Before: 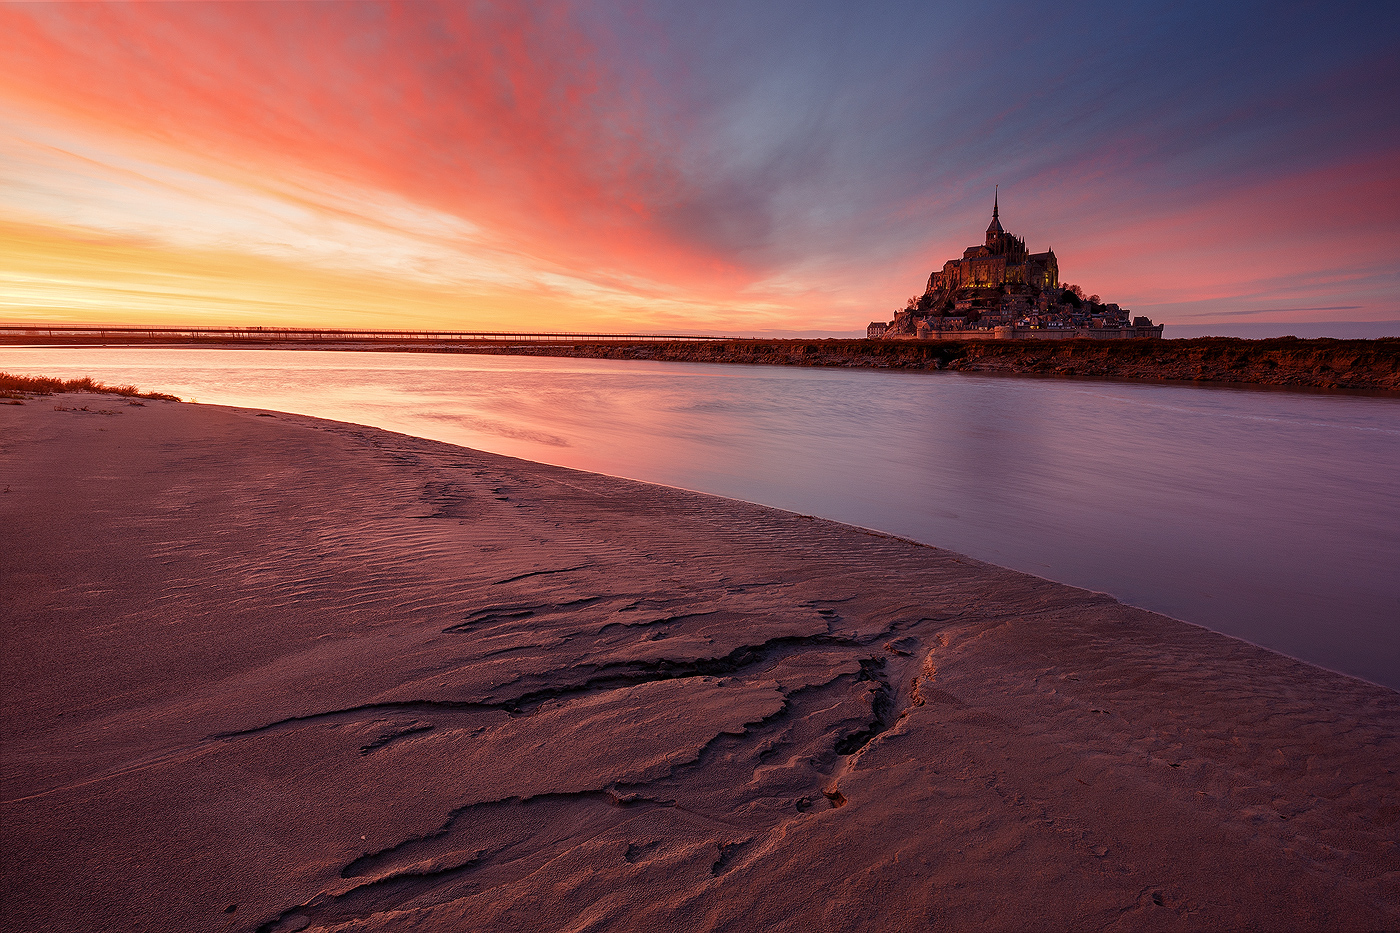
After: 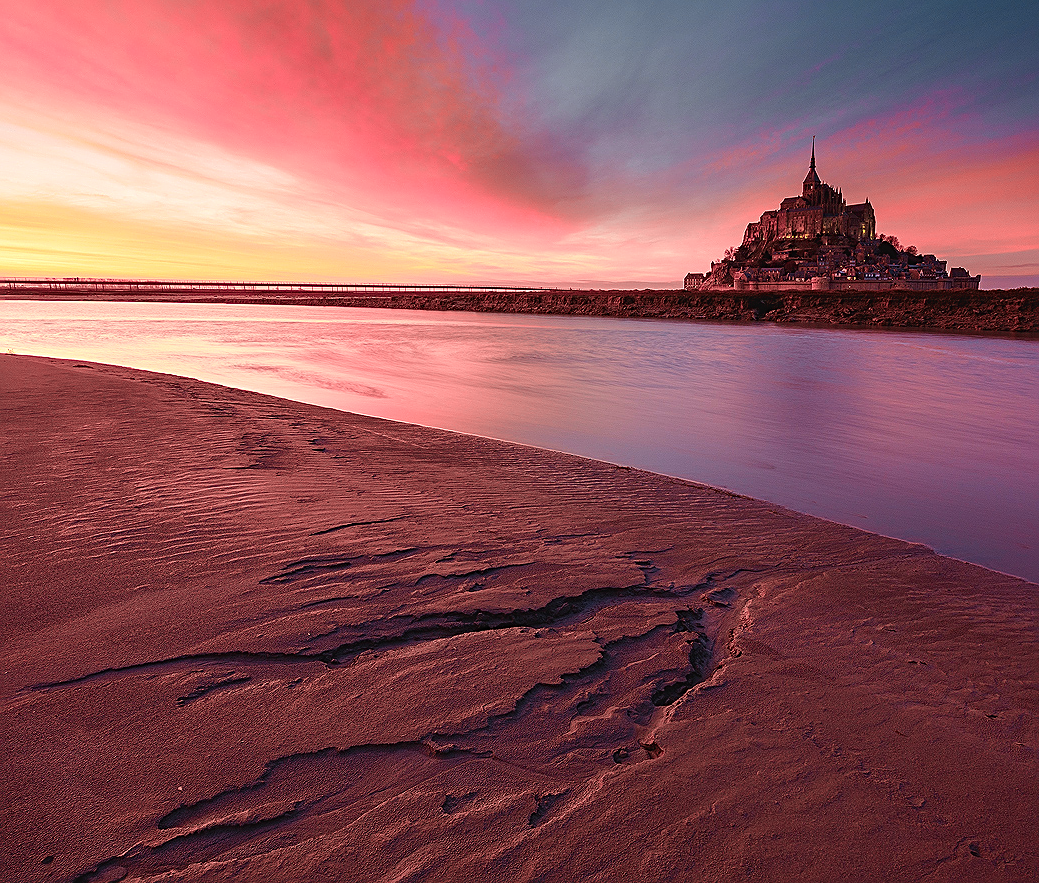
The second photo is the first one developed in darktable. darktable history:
sharpen: on, module defaults
crop and rotate: left 13.13%, top 5.336%, right 12.625%
color zones: curves: ch0 [(0.257, 0.558) (0.75, 0.565)]; ch1 [(0.004, 0.857) (0.14, 0.416) (0.257, 0.695) (0.442, 0.032) (0.736, 0.266) (0.891, 0.741)]; ch2 [(0, 0.623) (0.112, 0.436) (0.271, 0.474) (0.516, 0.64) (0.743, 0.286)]
exposure: black level correction -0.004, exposure 0.047 EV, compensate highlight preservation false
